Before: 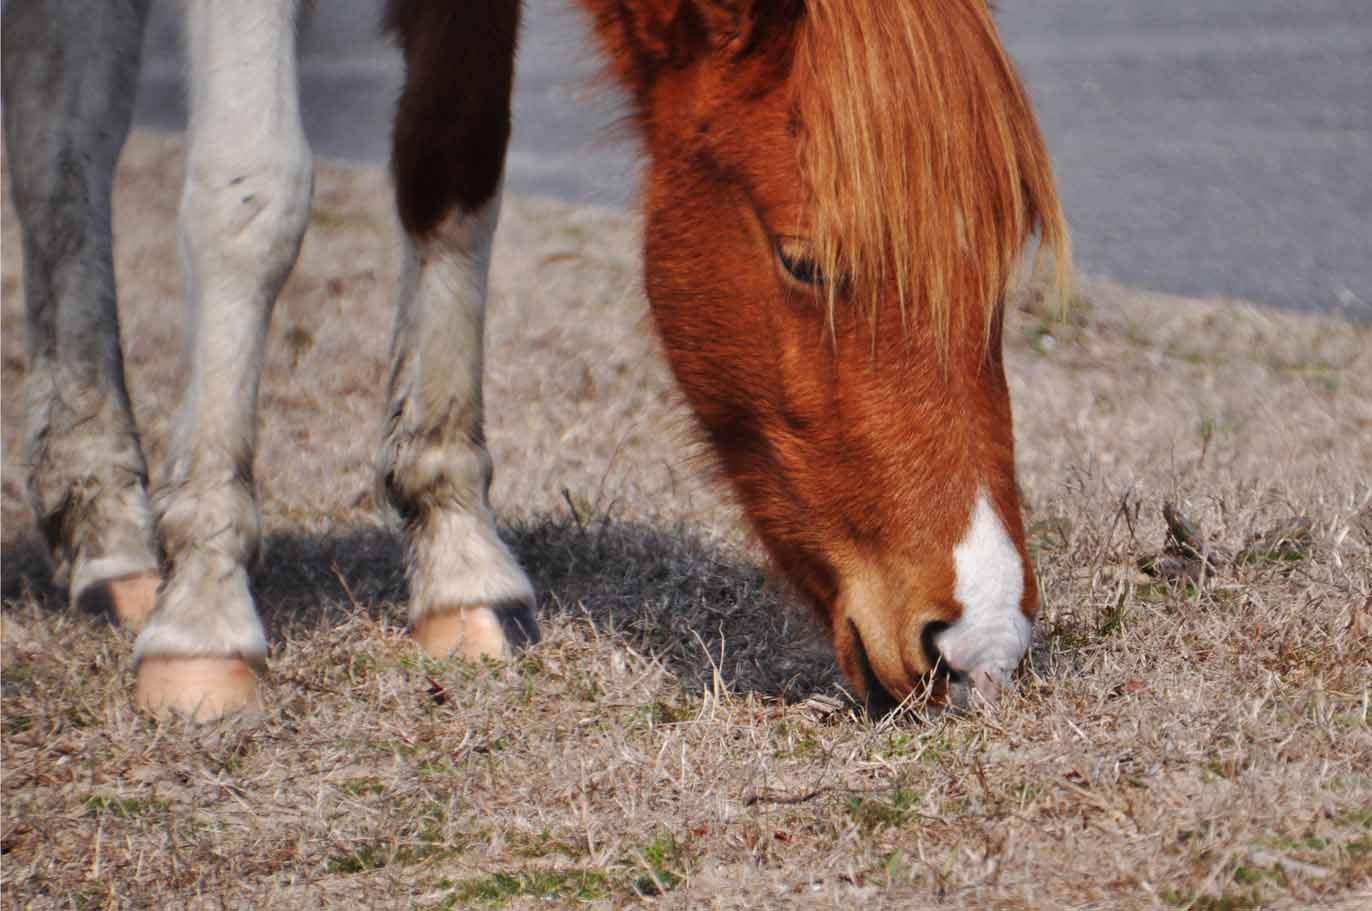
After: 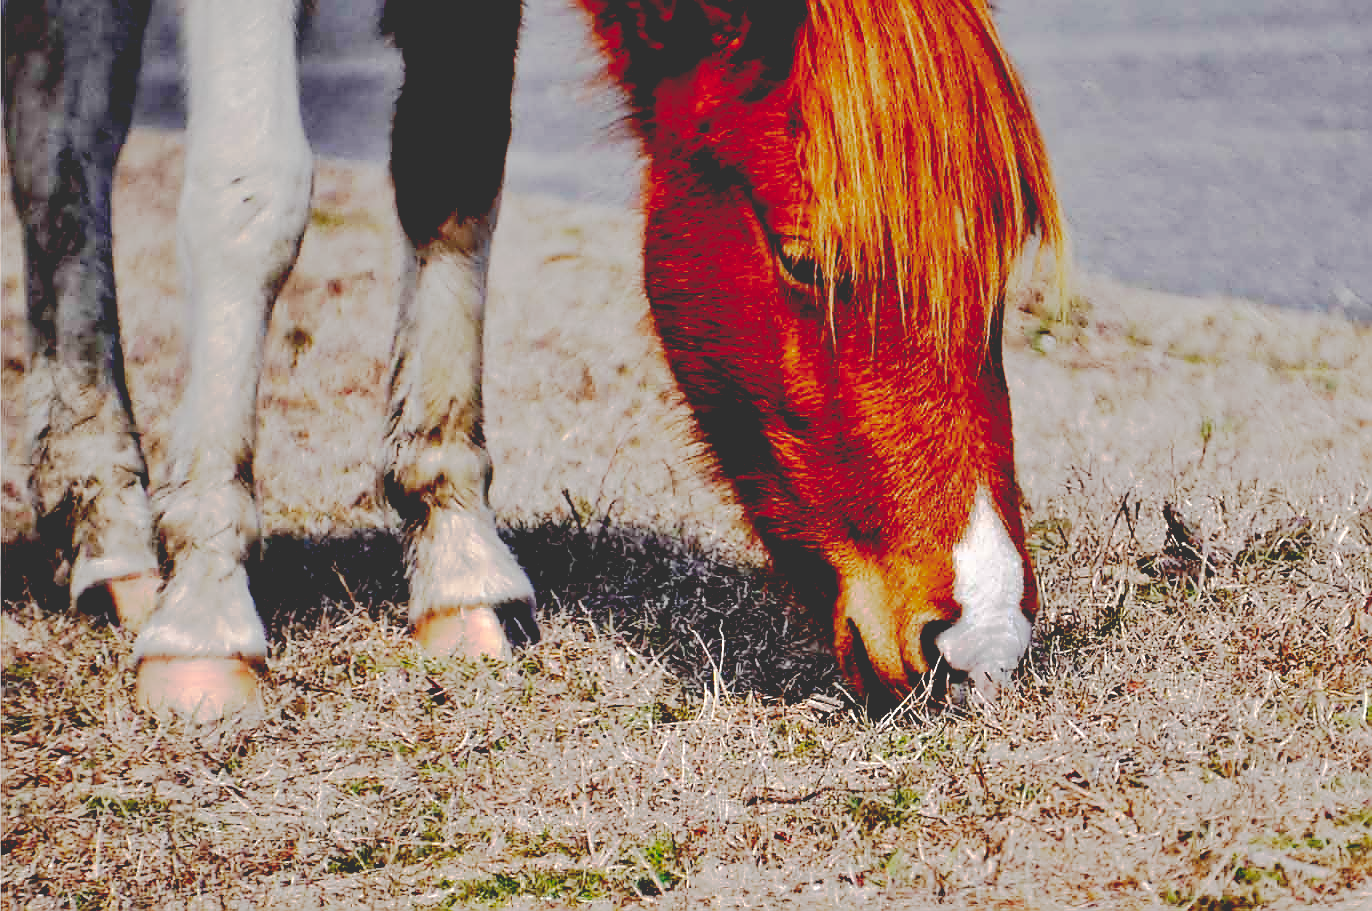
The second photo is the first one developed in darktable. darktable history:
base curve: curves: ch0 [(0.065, 0.026) (0.236, 0.358) (0.53, 0.546) (0.777, 0.841) (0.924, 0.992)], preserve colors none
sharpen: radius 1.42, amount 1.241, threshold 0.679
levels: levels [0, 0.492, 0.984]
